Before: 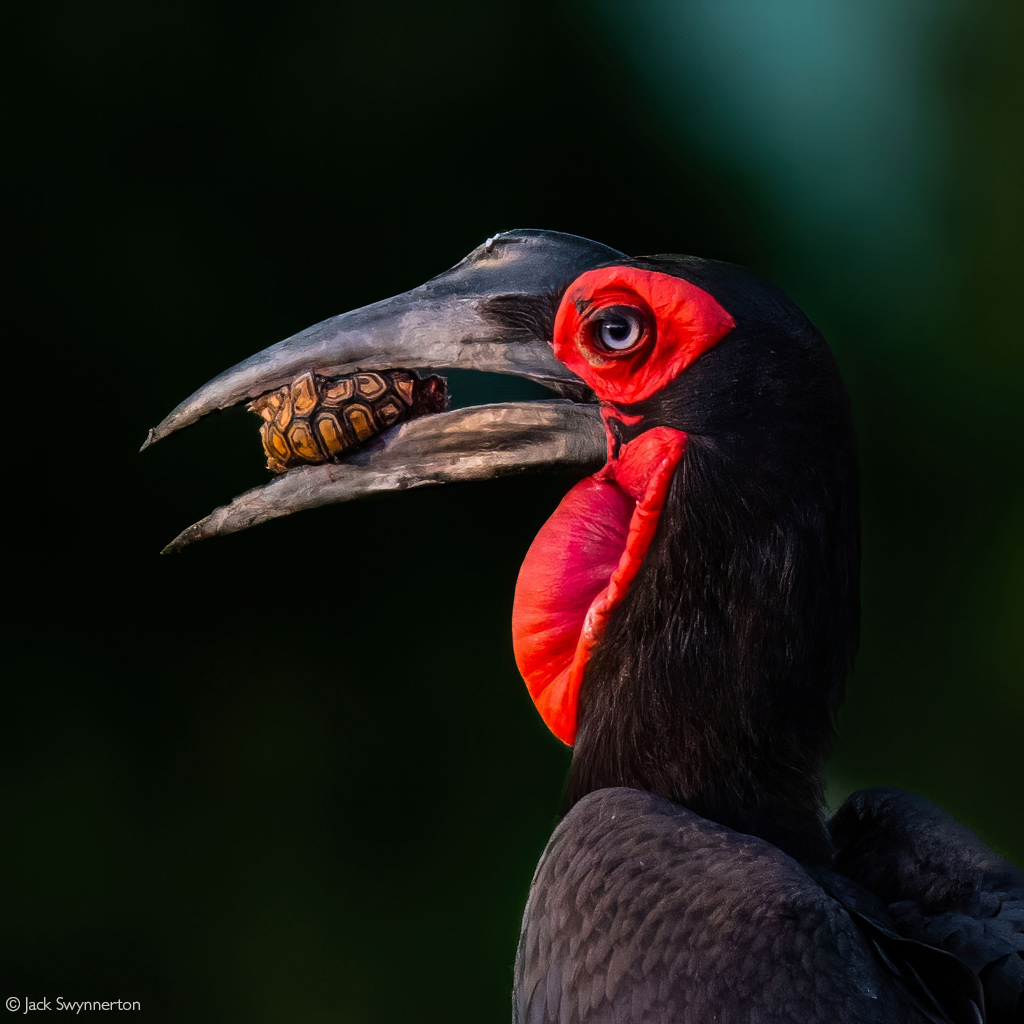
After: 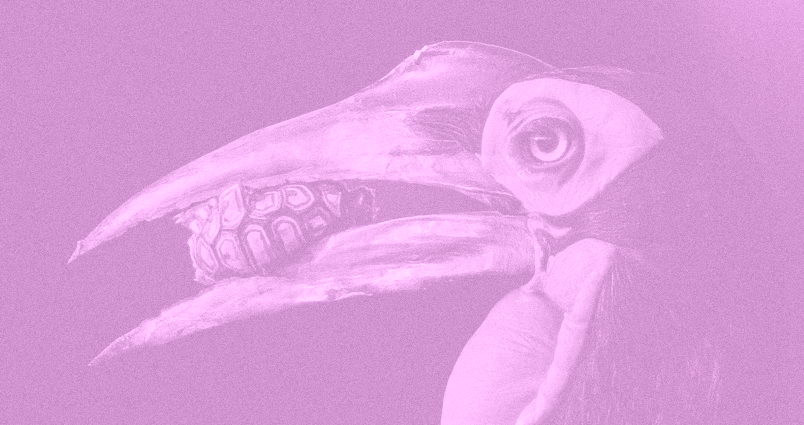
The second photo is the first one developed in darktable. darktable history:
grain: on, module defaults
crop: left 7.036%, top 18.398%, right 14.379%, bottom 40.043%
colorize: hue 331.2°, saturation 75%, source mix 30.28%, lightness 70.52%, version 1
